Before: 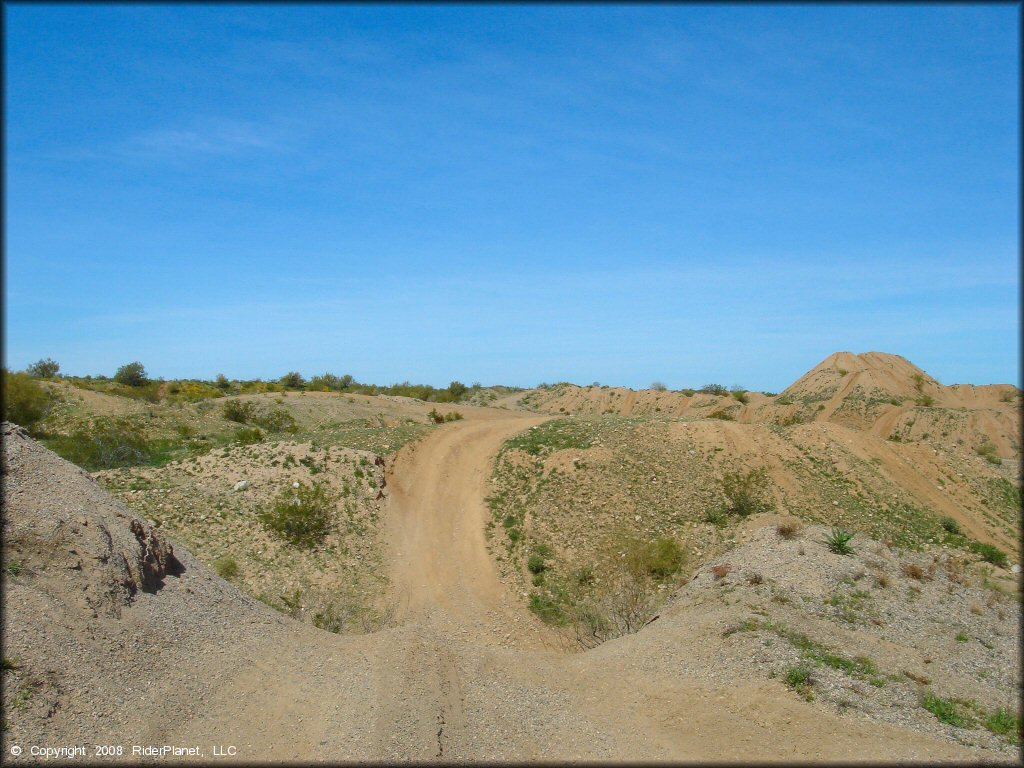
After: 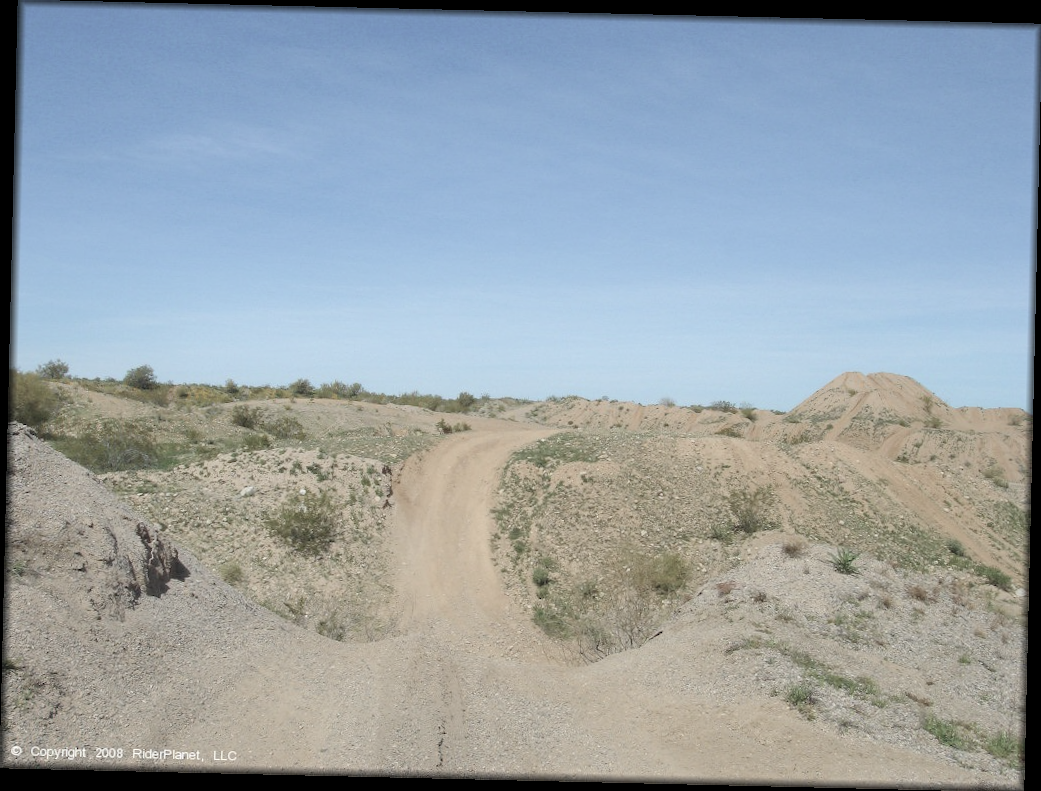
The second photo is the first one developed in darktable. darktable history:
crop and rotate: angle -1.35°
contrast brightness saturation: brightness 0.183, saturation -0.509
tone equalizer: edges refinement/feathering 500, mask exposure compensation -1.57 EV, preserve details no
